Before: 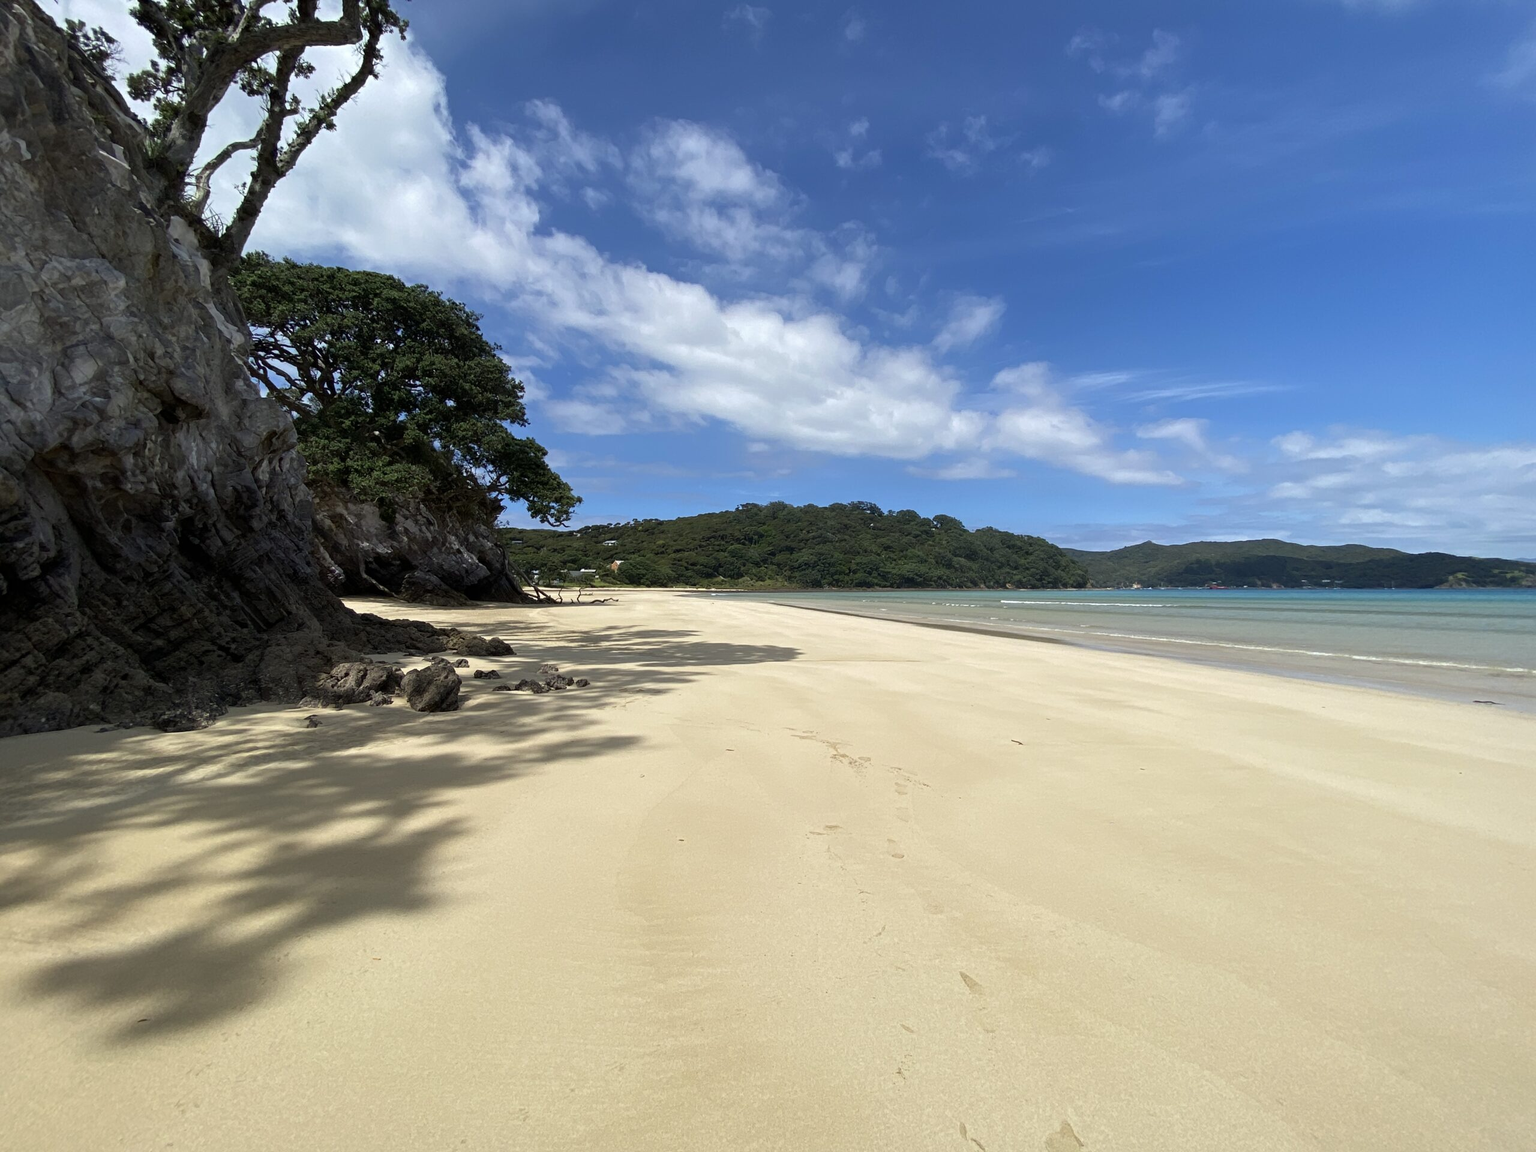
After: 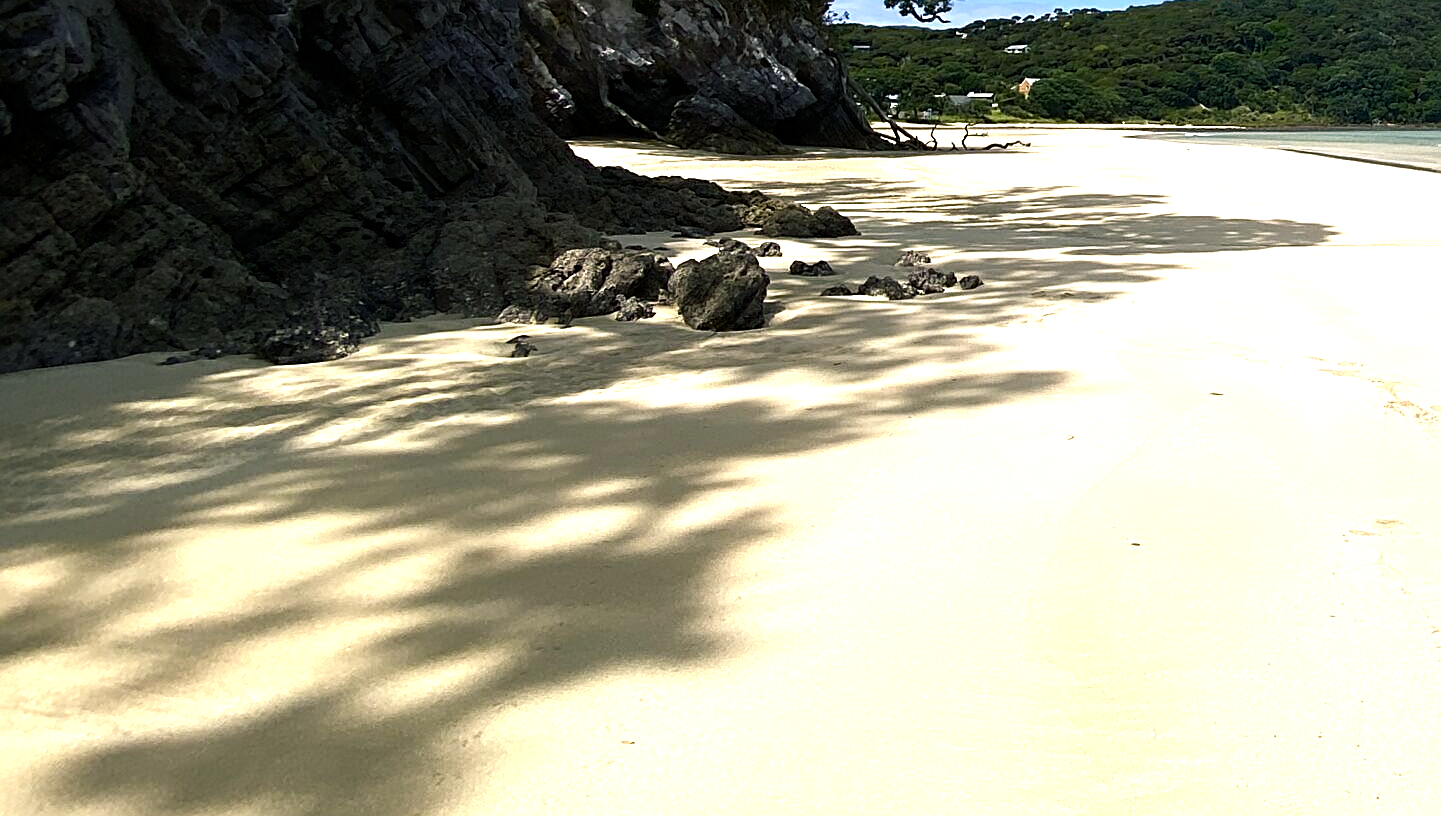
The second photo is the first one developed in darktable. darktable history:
sharpen: on, module defaults
color balance rgb: shadows lift › chroma 2.063%, shadows lift › hue 216.62°, highlights gain › chroma 1.024%, highlights gain › hue 60.22°, perceptual saturation grading › global saturation 39.368%, perceptual saturation grading › highlights -50.459%, perceptual saturation grading › shadows 30.674%, perceptual brilliance grading › global brilliance 10.932%
crop: top 44.597%, right 43.692%, bottom 12.887%
tone equalizer: -8 EV -0.712 EV, -7 EV -0.711 EV, -6 EV -0.606 EV, -5 EV -0.404 EV, -3 EV 0.395 EV, -2 EV 0.6 EV, -1 EV 0.675 EV, +0 EV 0.72 EV, edges refinement/feathering 500, mask exposure compensation -1.57 EV, preserve details no
